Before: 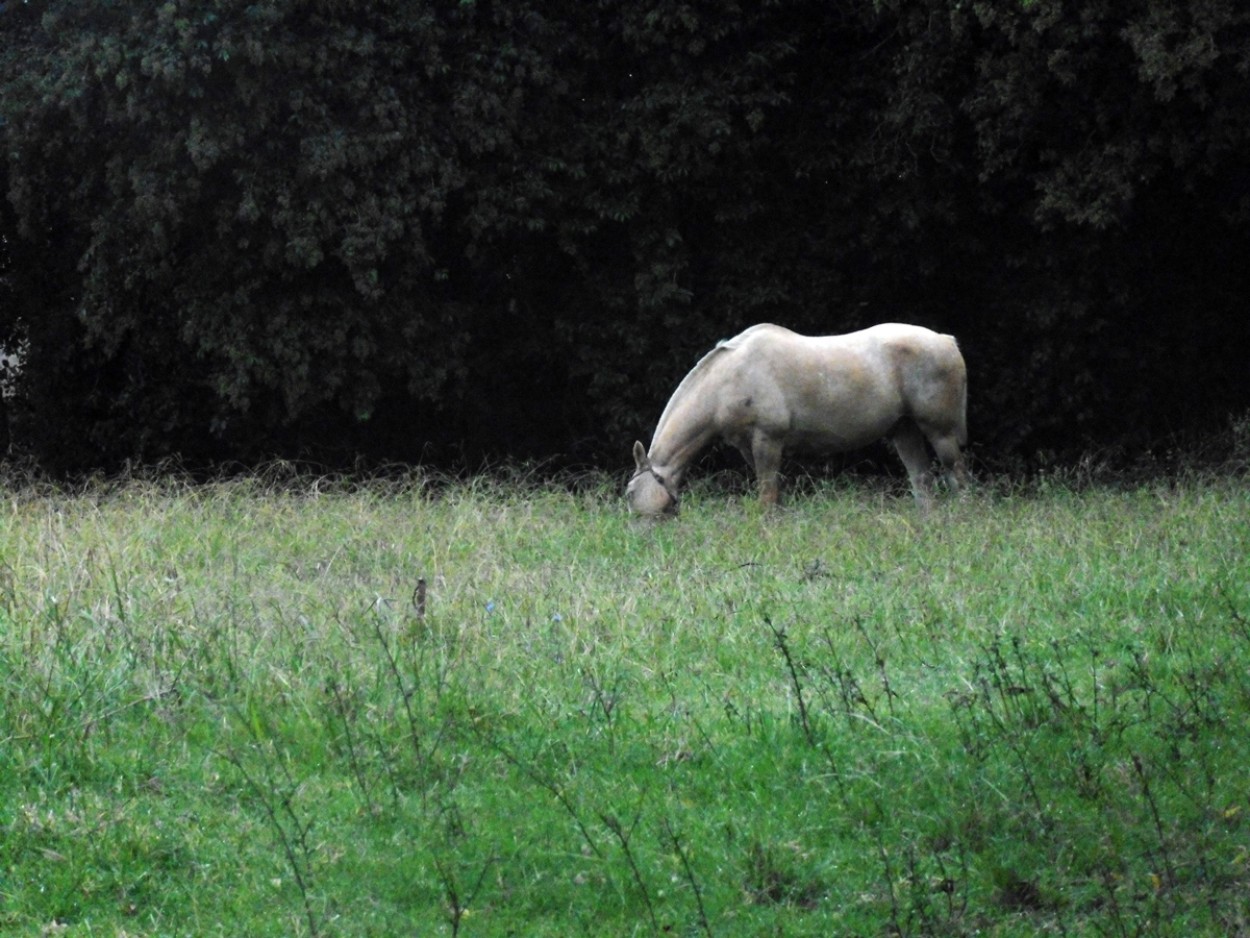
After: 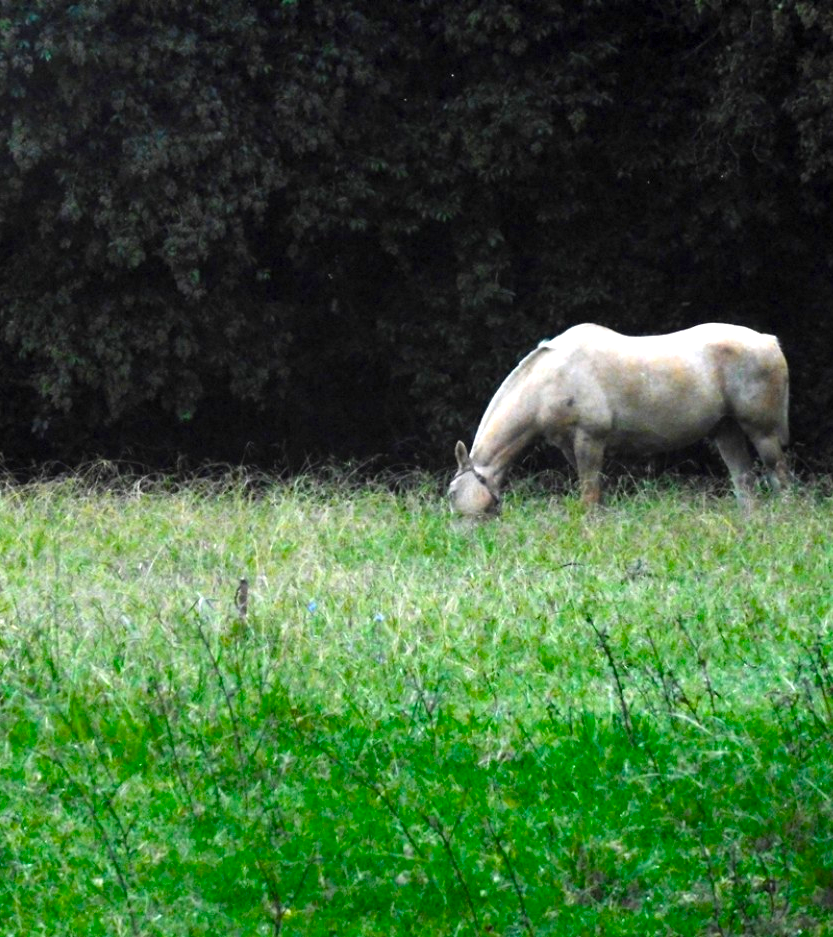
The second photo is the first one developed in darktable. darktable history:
color balance rgb: perceptual saturation grading › global saturation 36.188%, global vibrance -1.045%, saturation formula JzAzBz (2021)
exposure: black level correction 0, exposure 0.699 EV, compensate highlight preservation false
crop and rotate: left 14.298%, right 19.039%
